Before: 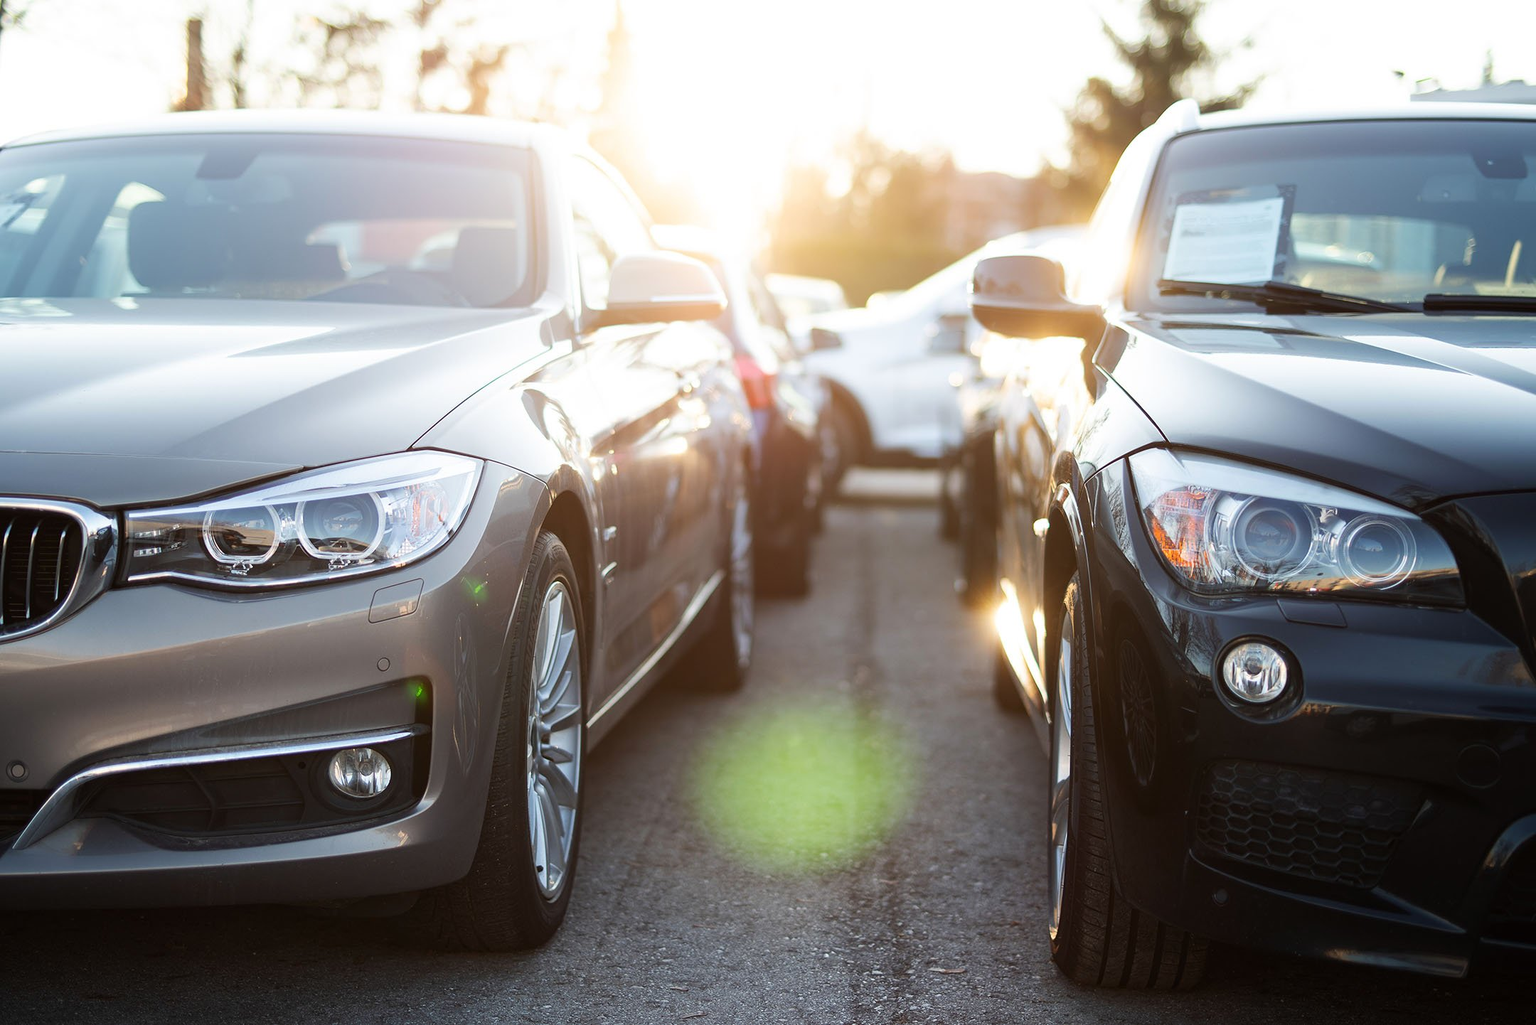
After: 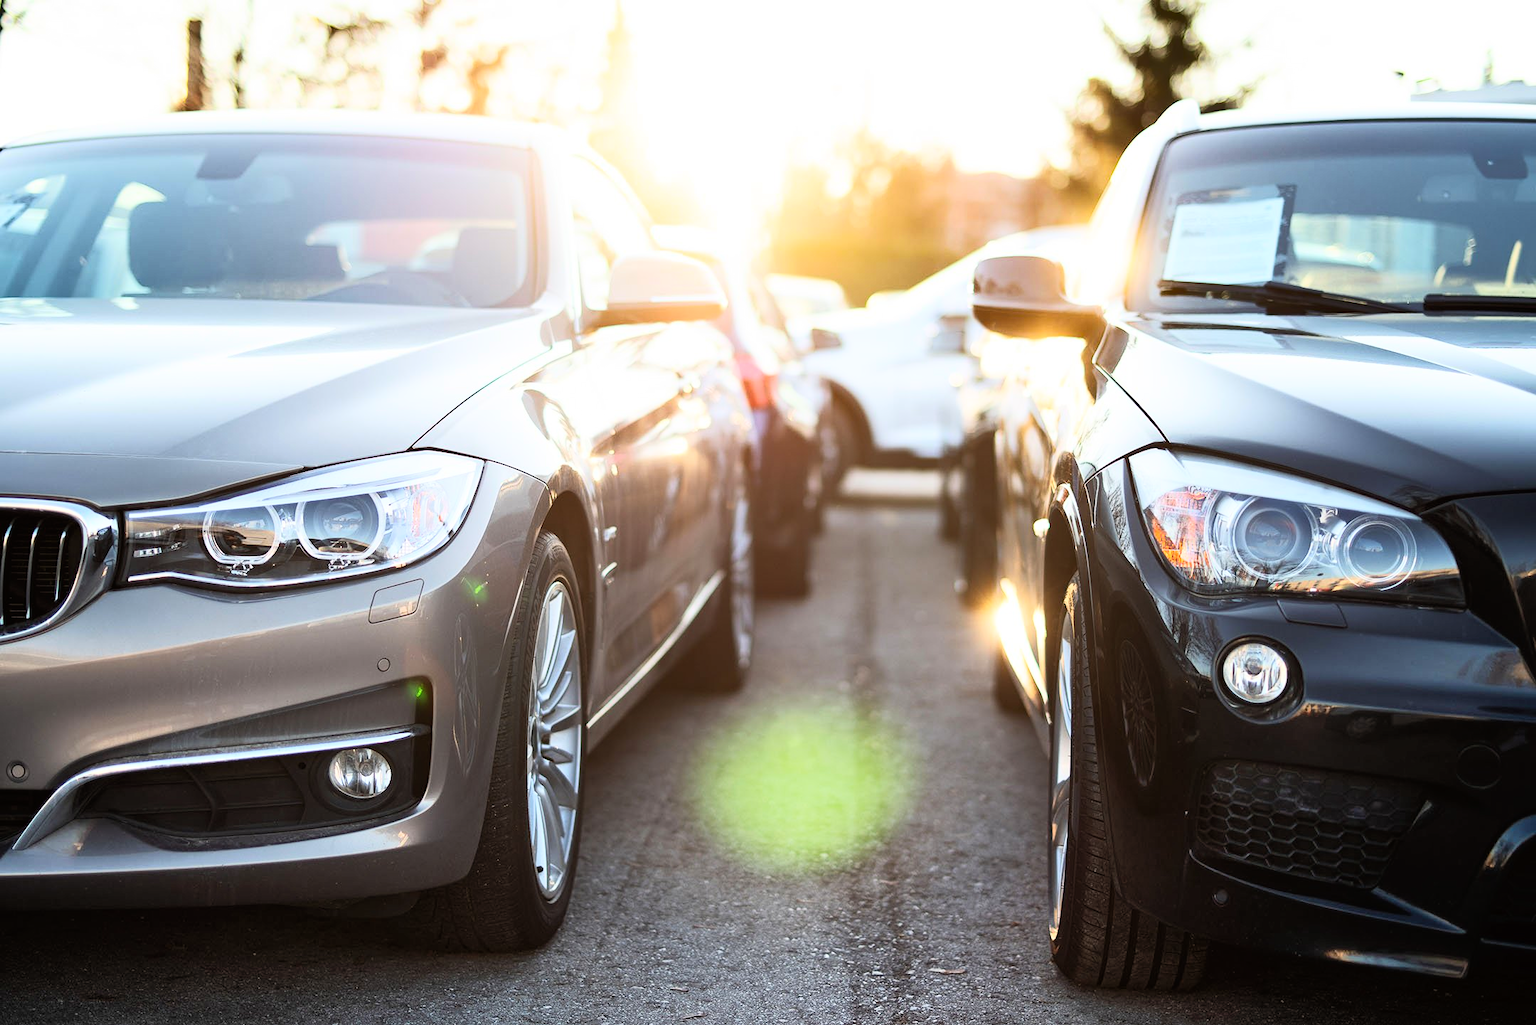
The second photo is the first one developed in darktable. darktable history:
shadows and highlights: soften with gaussian
base curve: curves: ch0 [(0, 0) (0.005, 0.002) (0.193, 0.295) (0.399, 0.664) (0.75, 0.928) (1, 1)]
